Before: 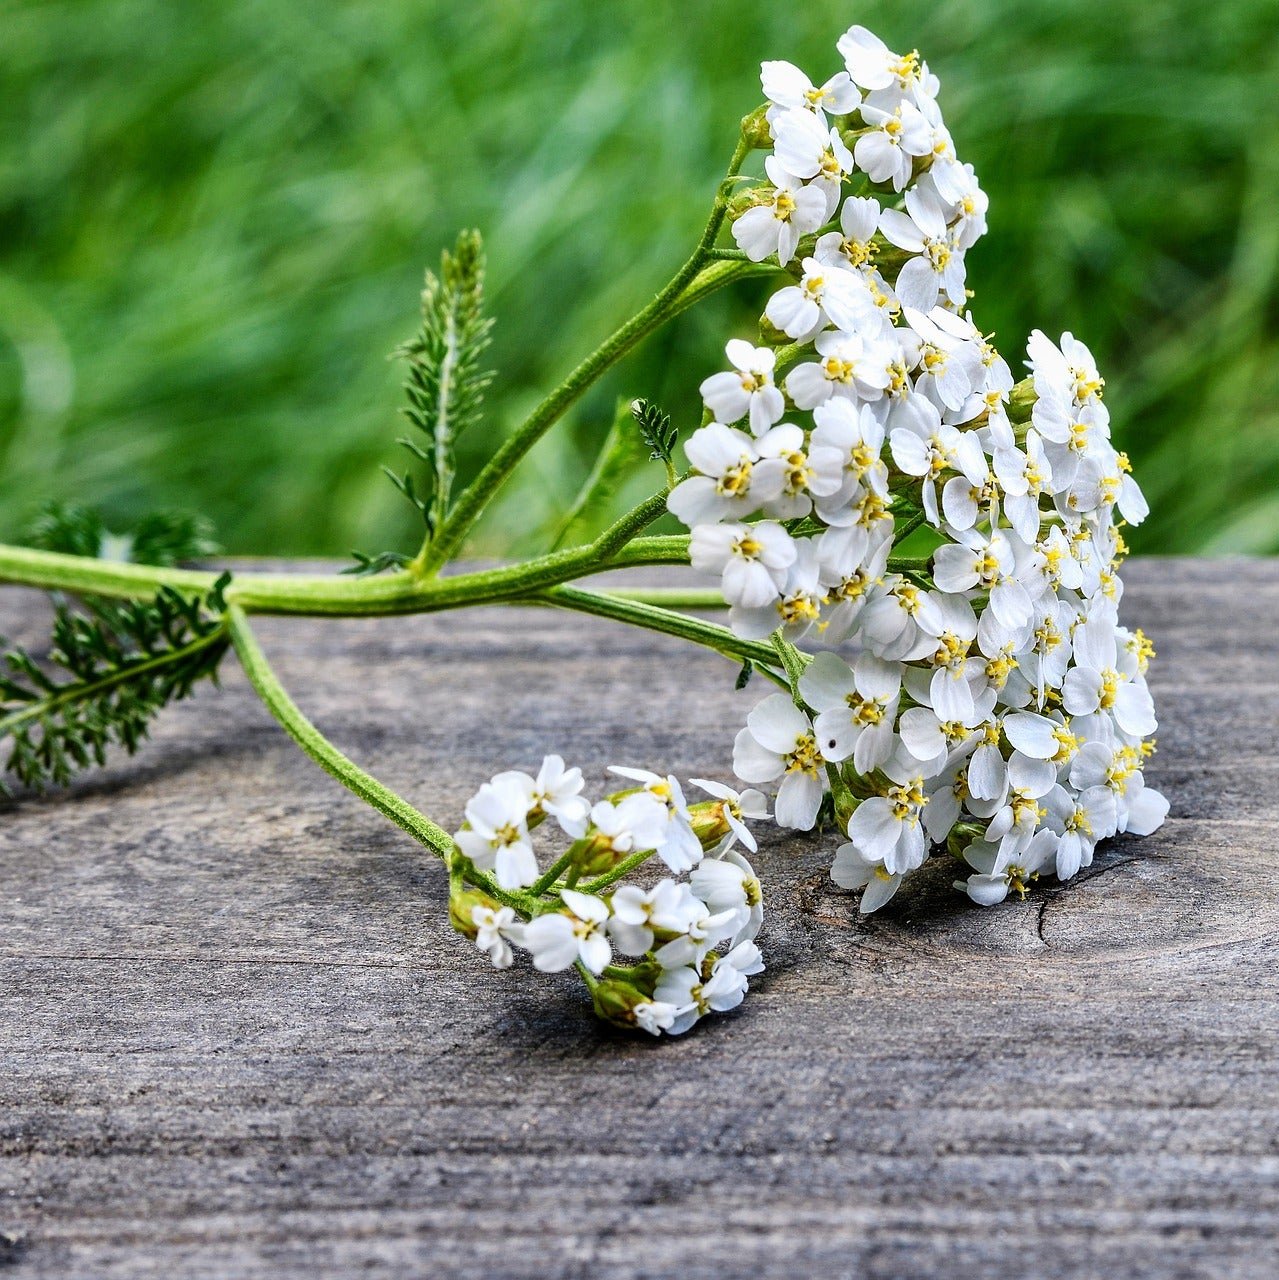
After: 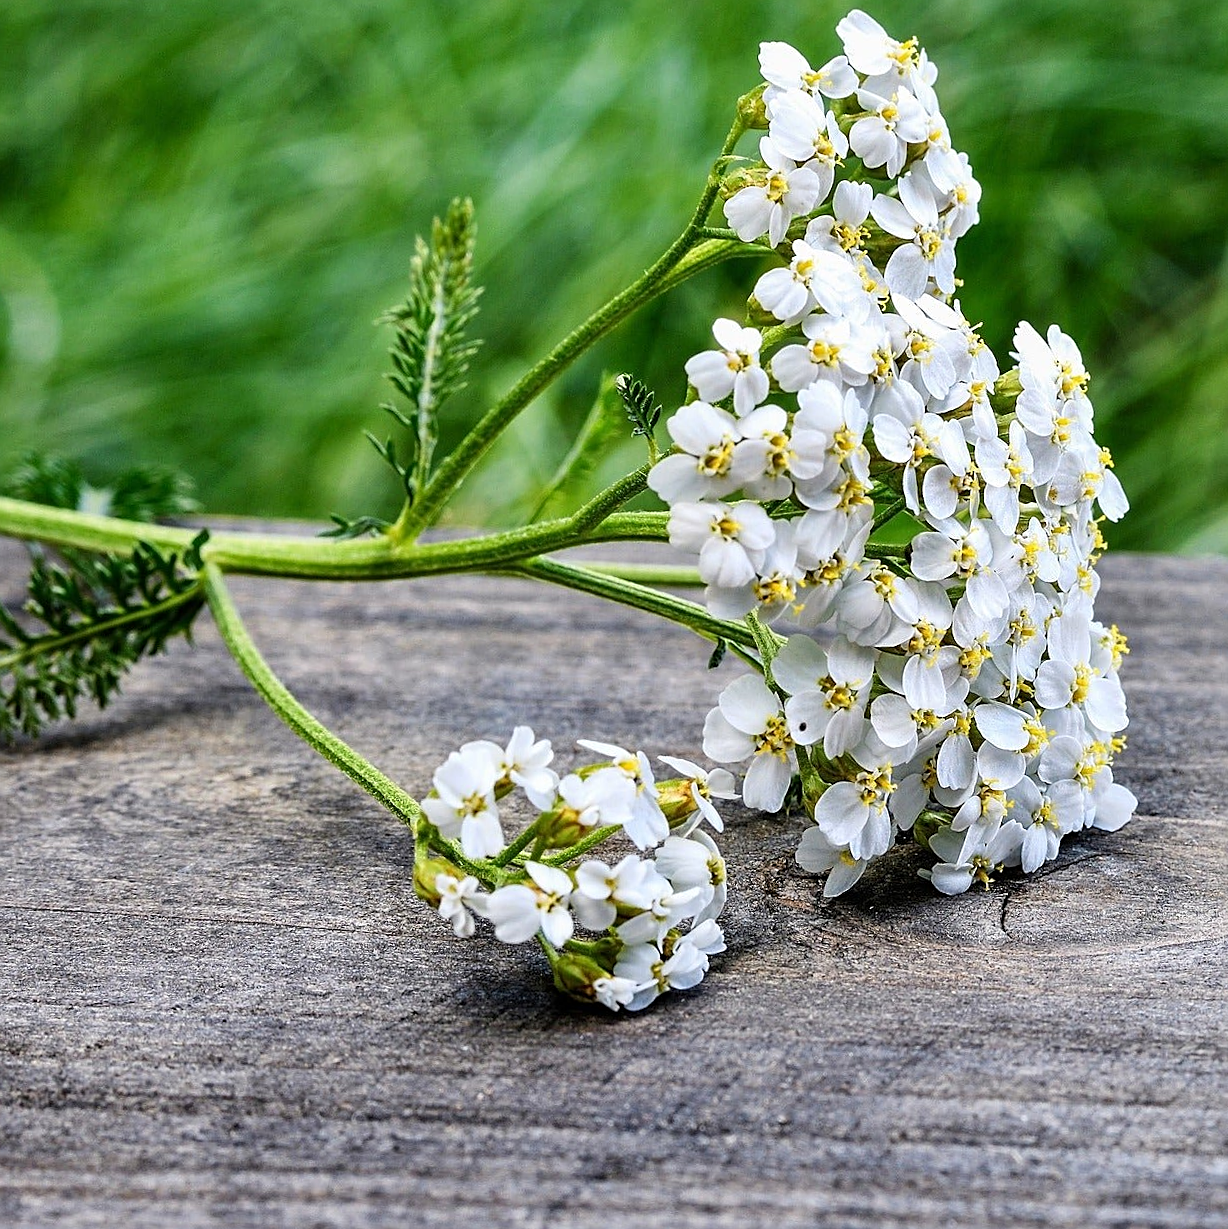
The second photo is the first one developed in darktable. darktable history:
crop and rotate: angle -2.38°
sharpen: radius 1.967
